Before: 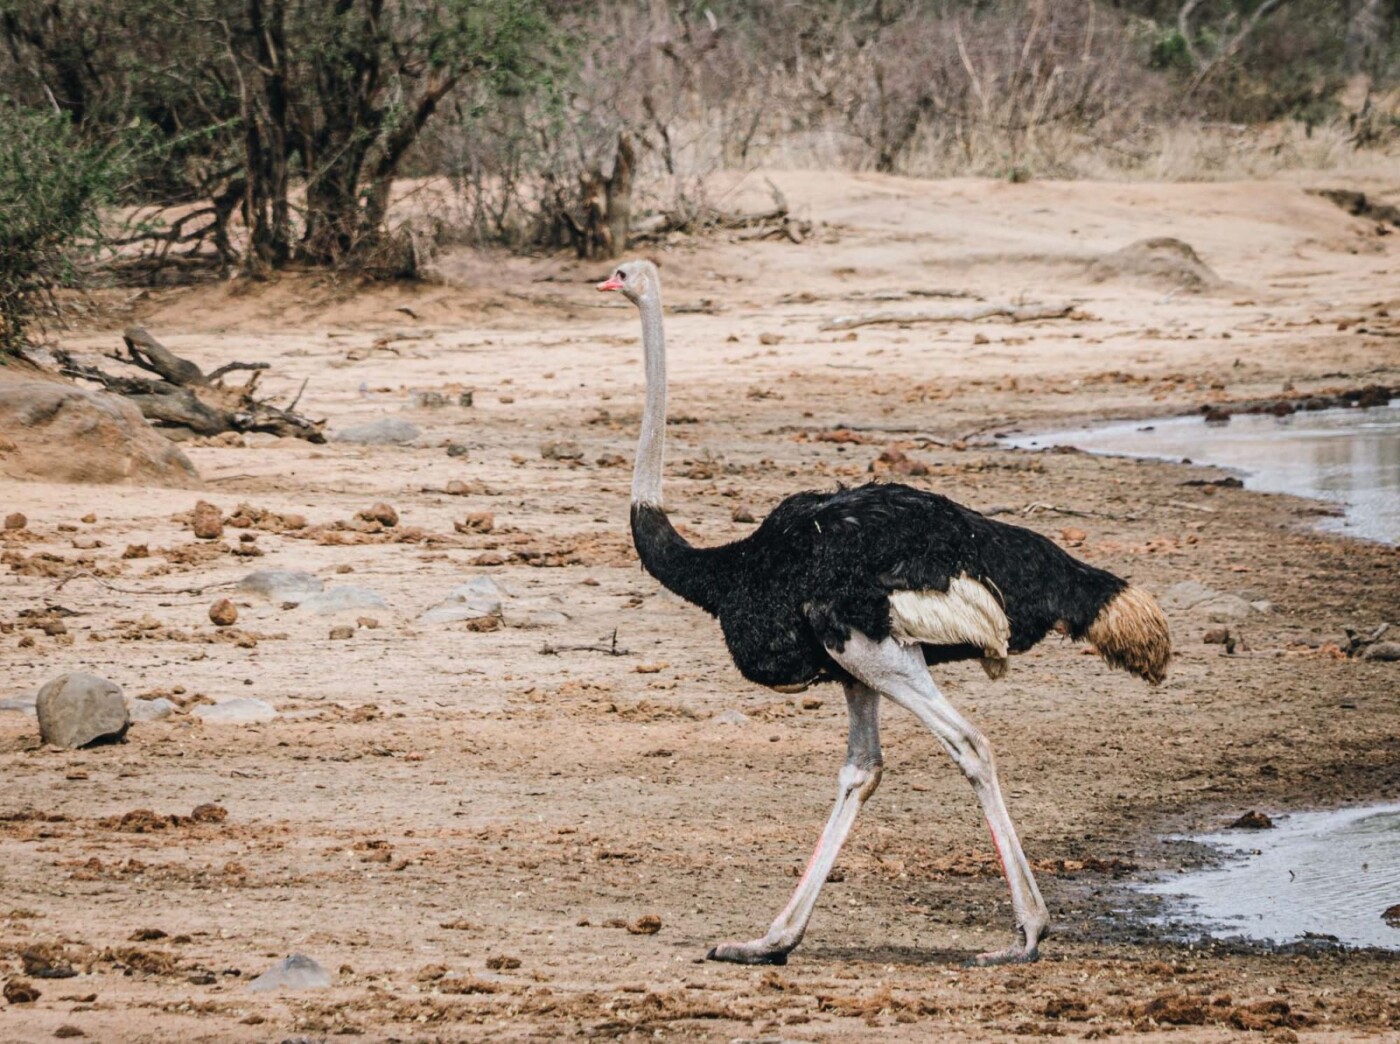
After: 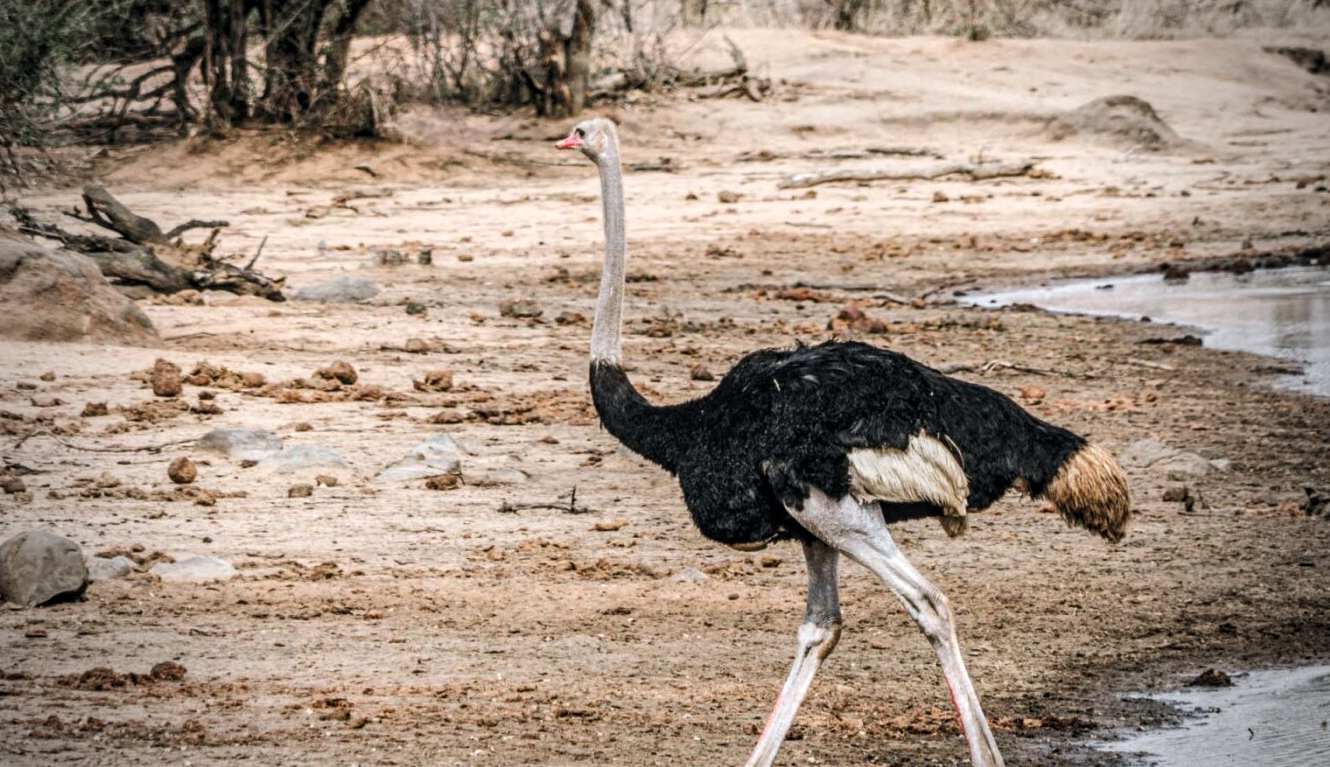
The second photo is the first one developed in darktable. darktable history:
vignetting: fall-off start 67.32%, width/height ratio 1.015
crop and rotate: left 2.937%, top 13.687%, right 1.995%, bottom 12.765%
levels: mode automatic, black 0.012%, levels [0.044, 0.475, 0.791]
local contrast: detail 130%
shadows and highlights: radius 336.23, shadows 29.05, soften with gaussian
